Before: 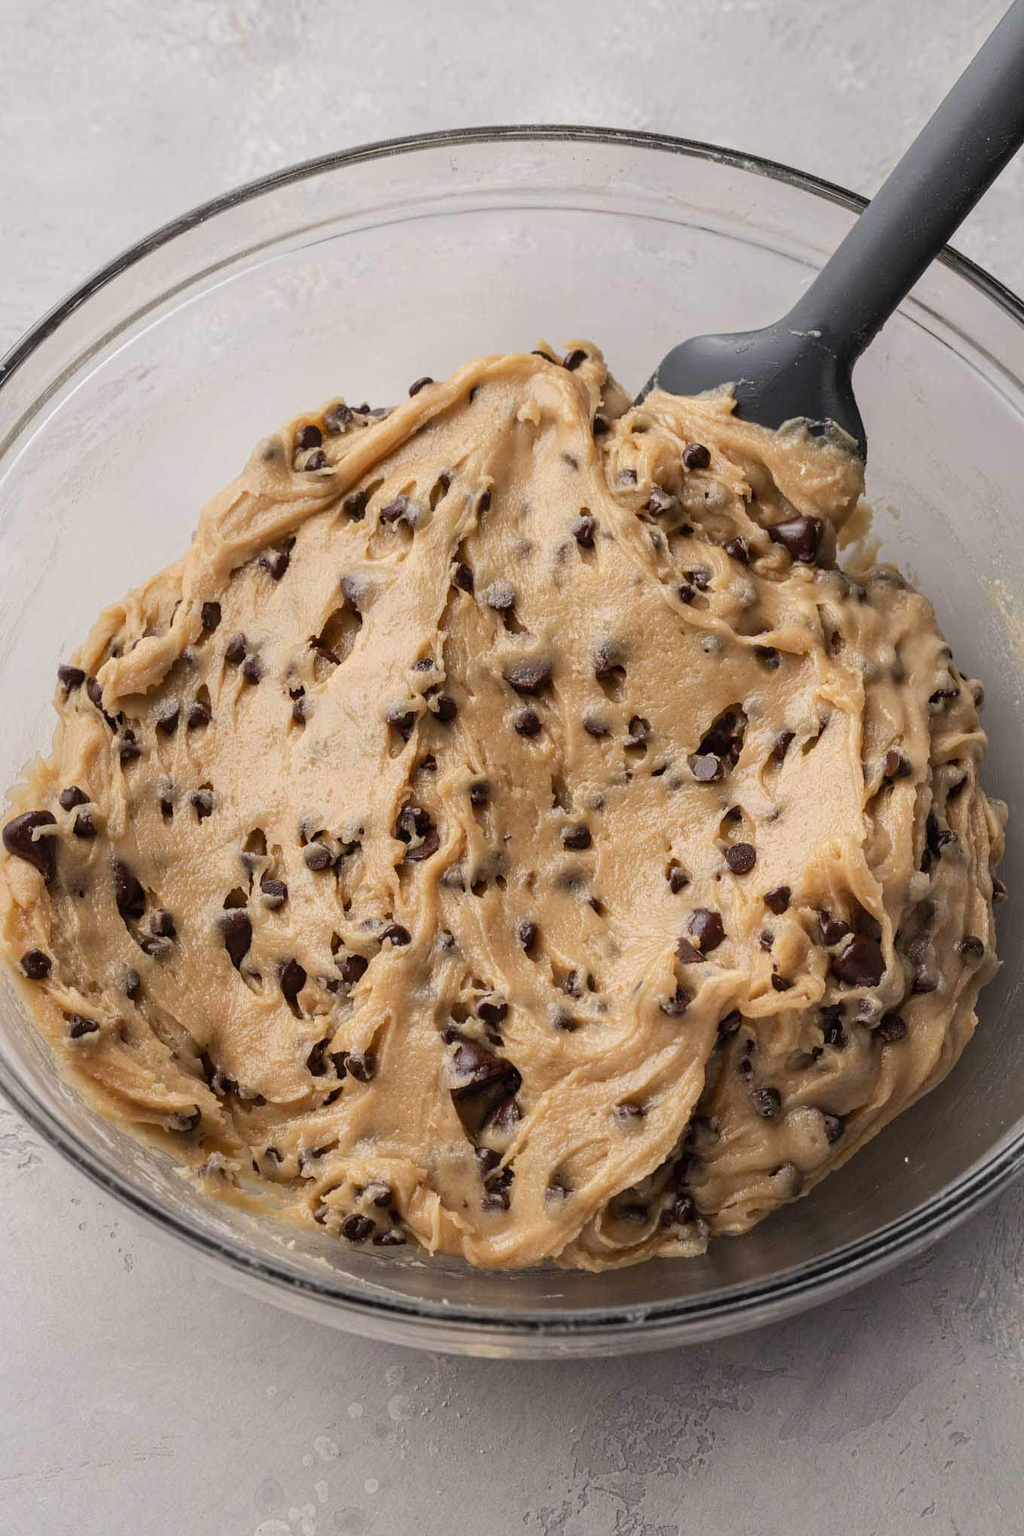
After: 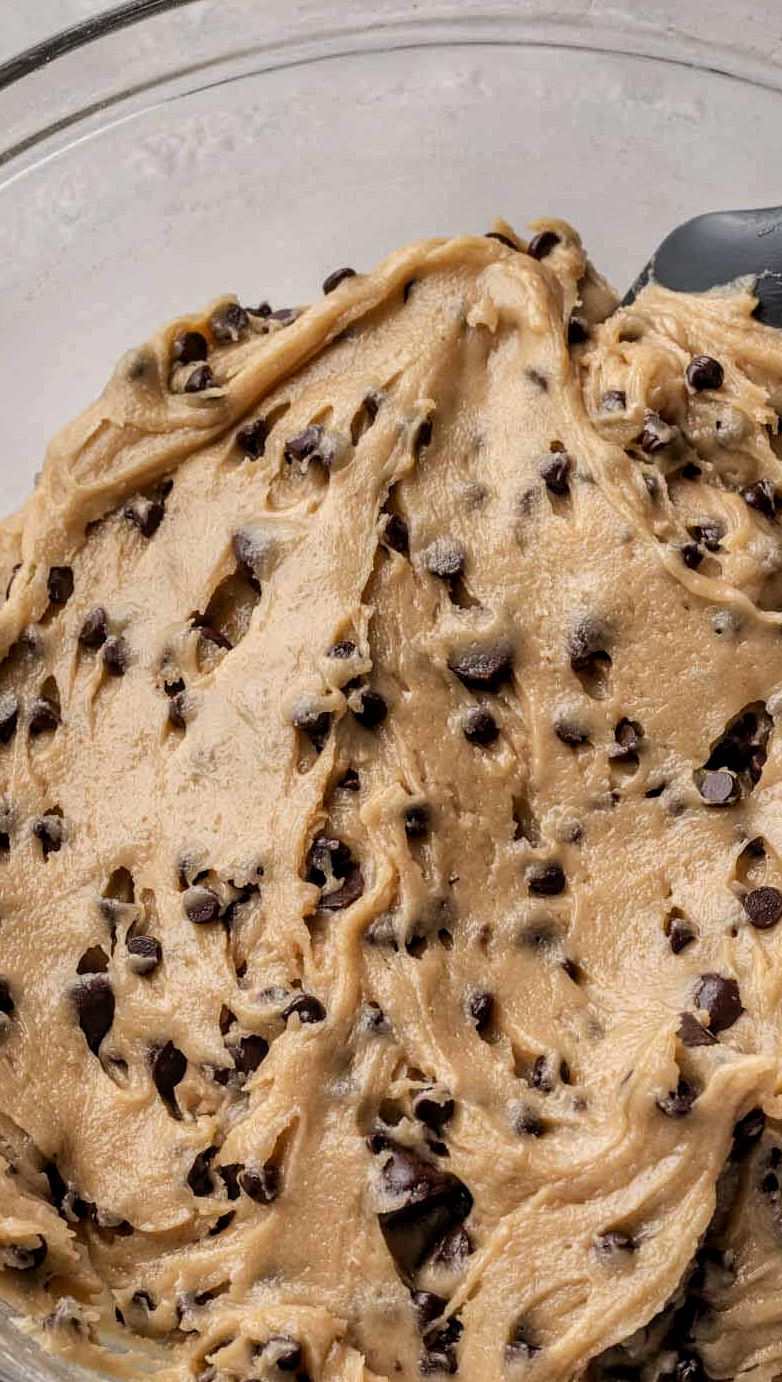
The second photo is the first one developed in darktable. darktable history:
local contrast: on, module defaults
shadows and highlights: soften with gaussian
crop: left 16.248%, top 11.453%, right 26.225%, bottom 20.776%
filmic rgb: black relative exposure -12.84 EV, white relative exposure 2.81 EV, target black luminance 0%, hardness 8.59, latitude 69.88%, contrast 1.136, shadows ↔ highlights balance -1.27%, color science v6 (2022)
